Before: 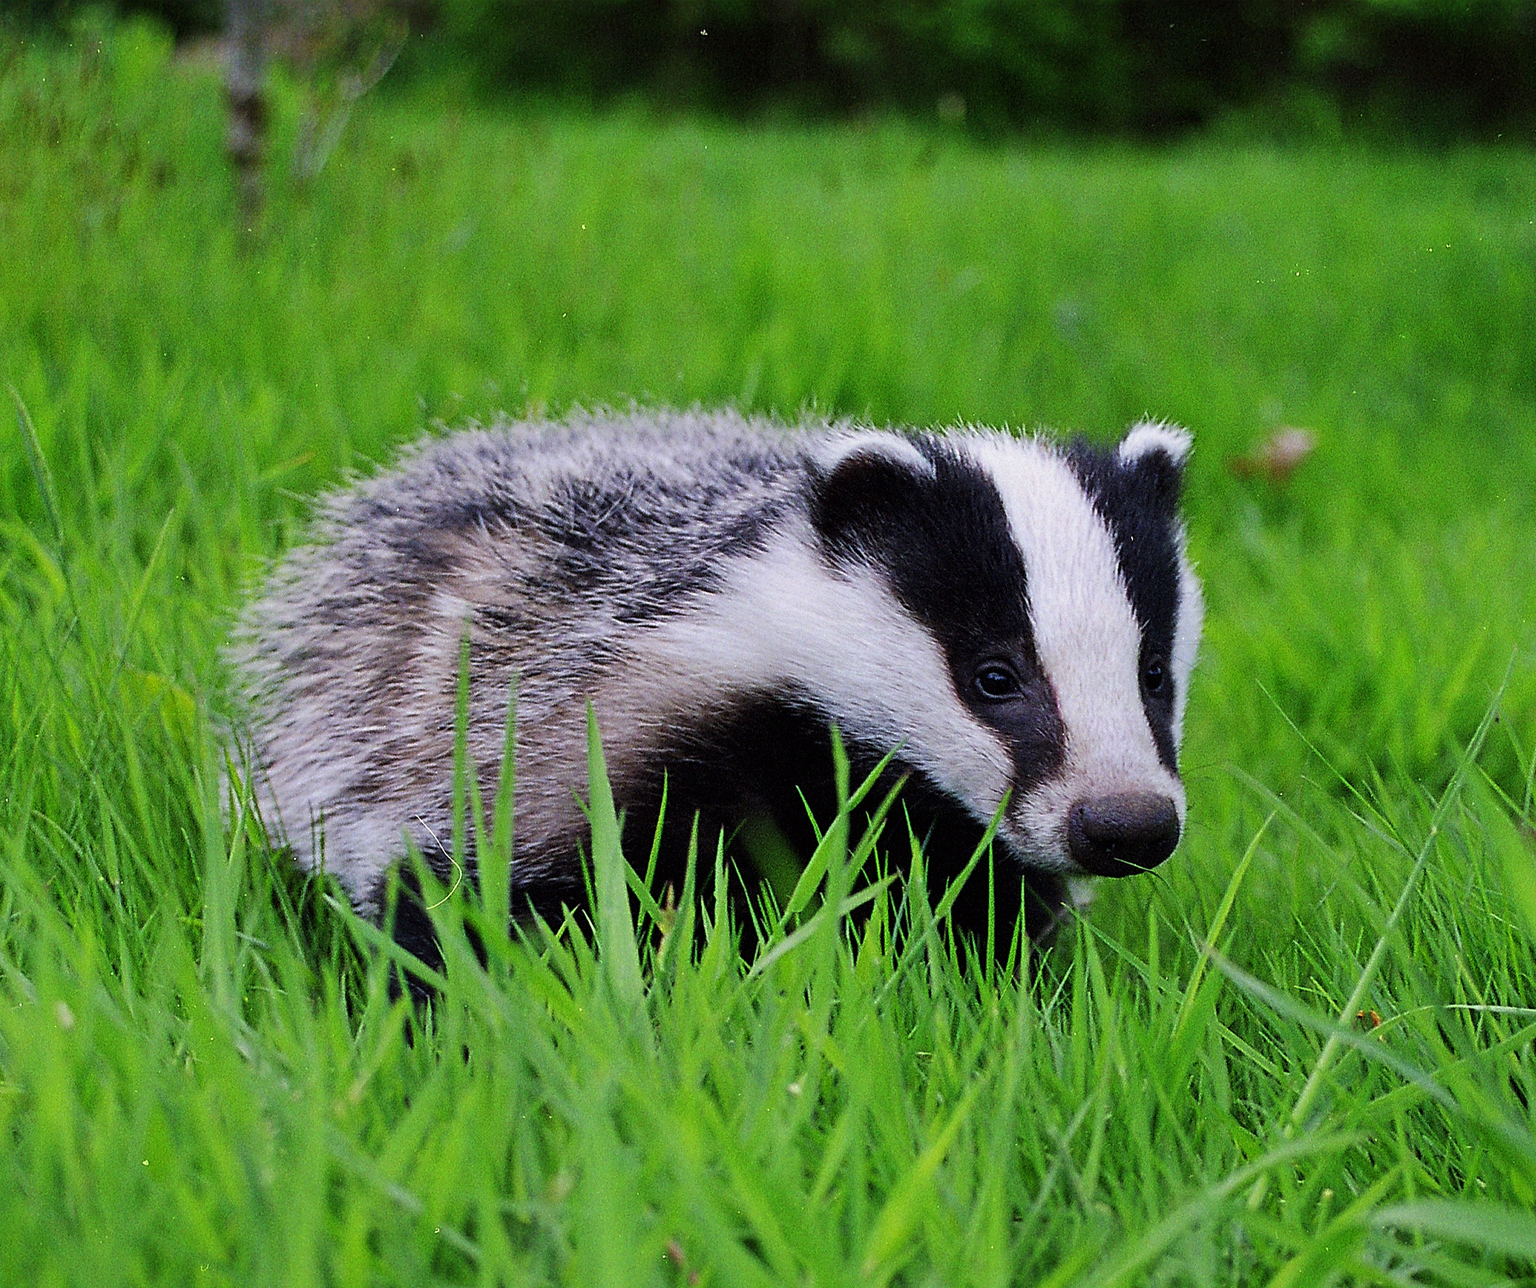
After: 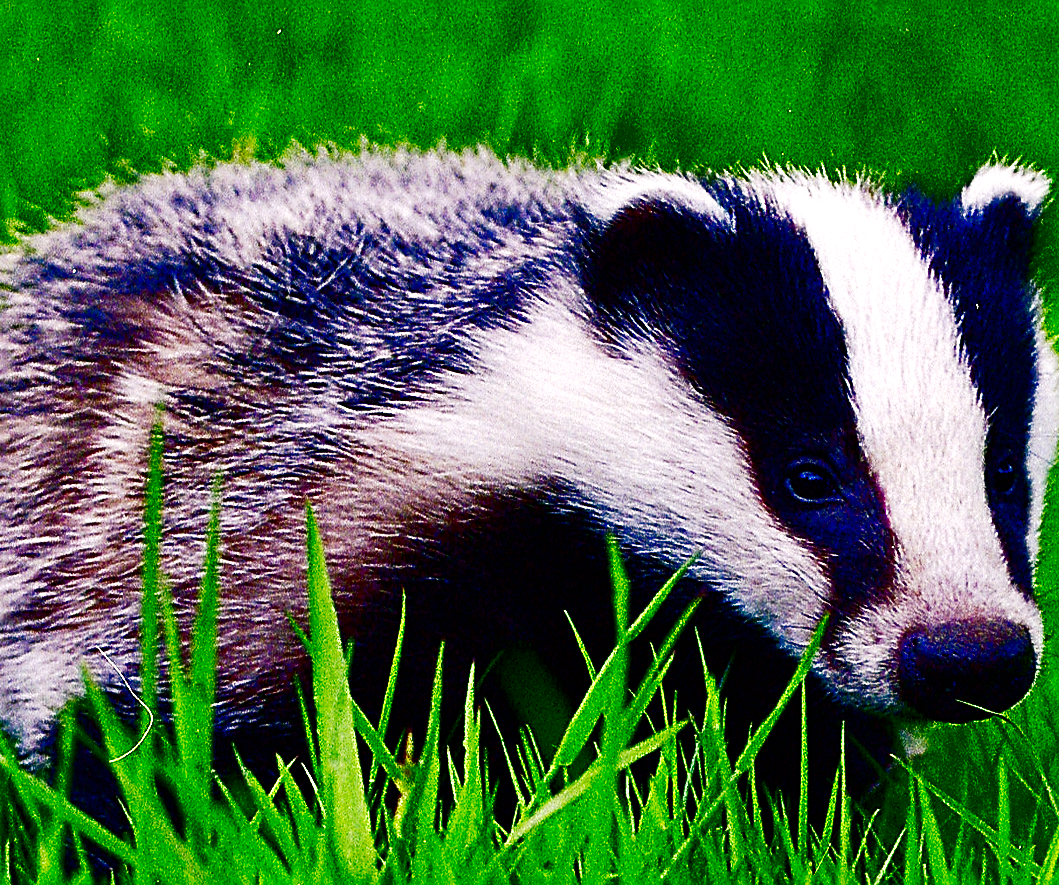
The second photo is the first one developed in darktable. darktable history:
sharpen: radius 2.477, amount 0.321
base curve: curves: ch0 [(0, 0) (0.028, 0.03) (0.121, 0.232) (0.46, 0.748) (0.859, 0.968) (1, 1)], preserve colors none
exposure: exposure 0.084 EV, compensate highlight preservation false
crop and rotate: left 22.01%, top 22.524%, right 21.9%, bottom 21.56%
contrast brightness saturation: brightness -0.981, saturation 0.997
color balance rgb: shadows lift › chroma 2.02%, shadows lift › hue 220.2°, highlights gain › chroma 2.978%, highlights gain › hue 60.06°, perceptual saturation grading › global saturation 40.338%, perceptual saturation grading › highlights -50.049%, perceptual saturation grading › shadows 30.738%, perceptual brilliance grading › highlights 11.509%
